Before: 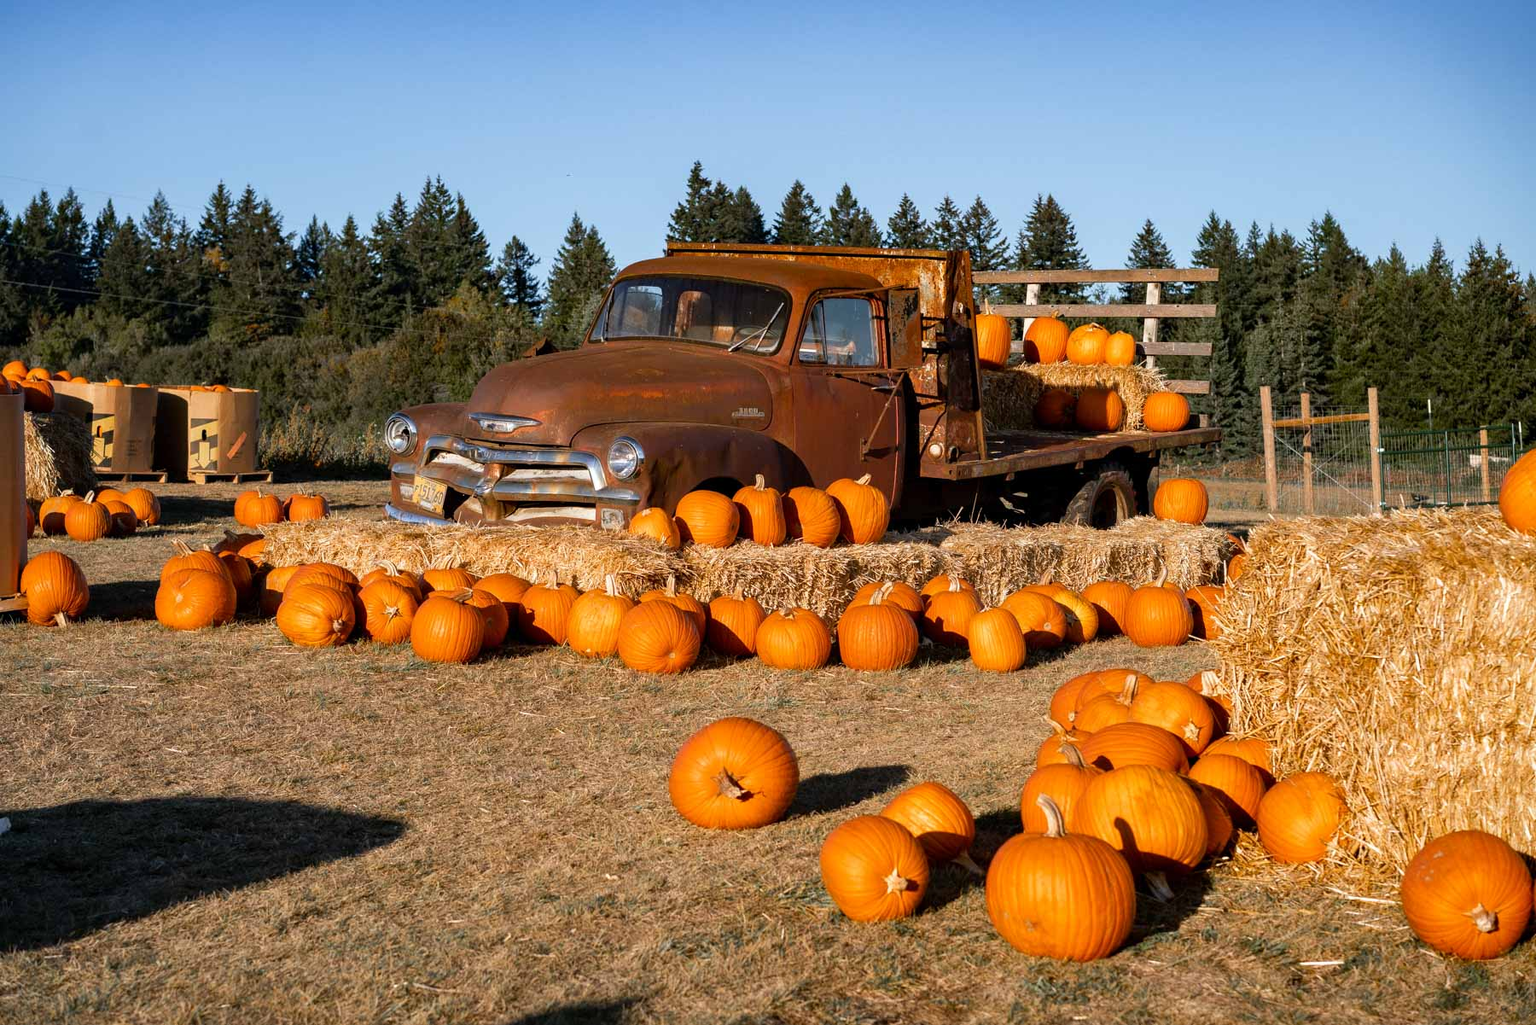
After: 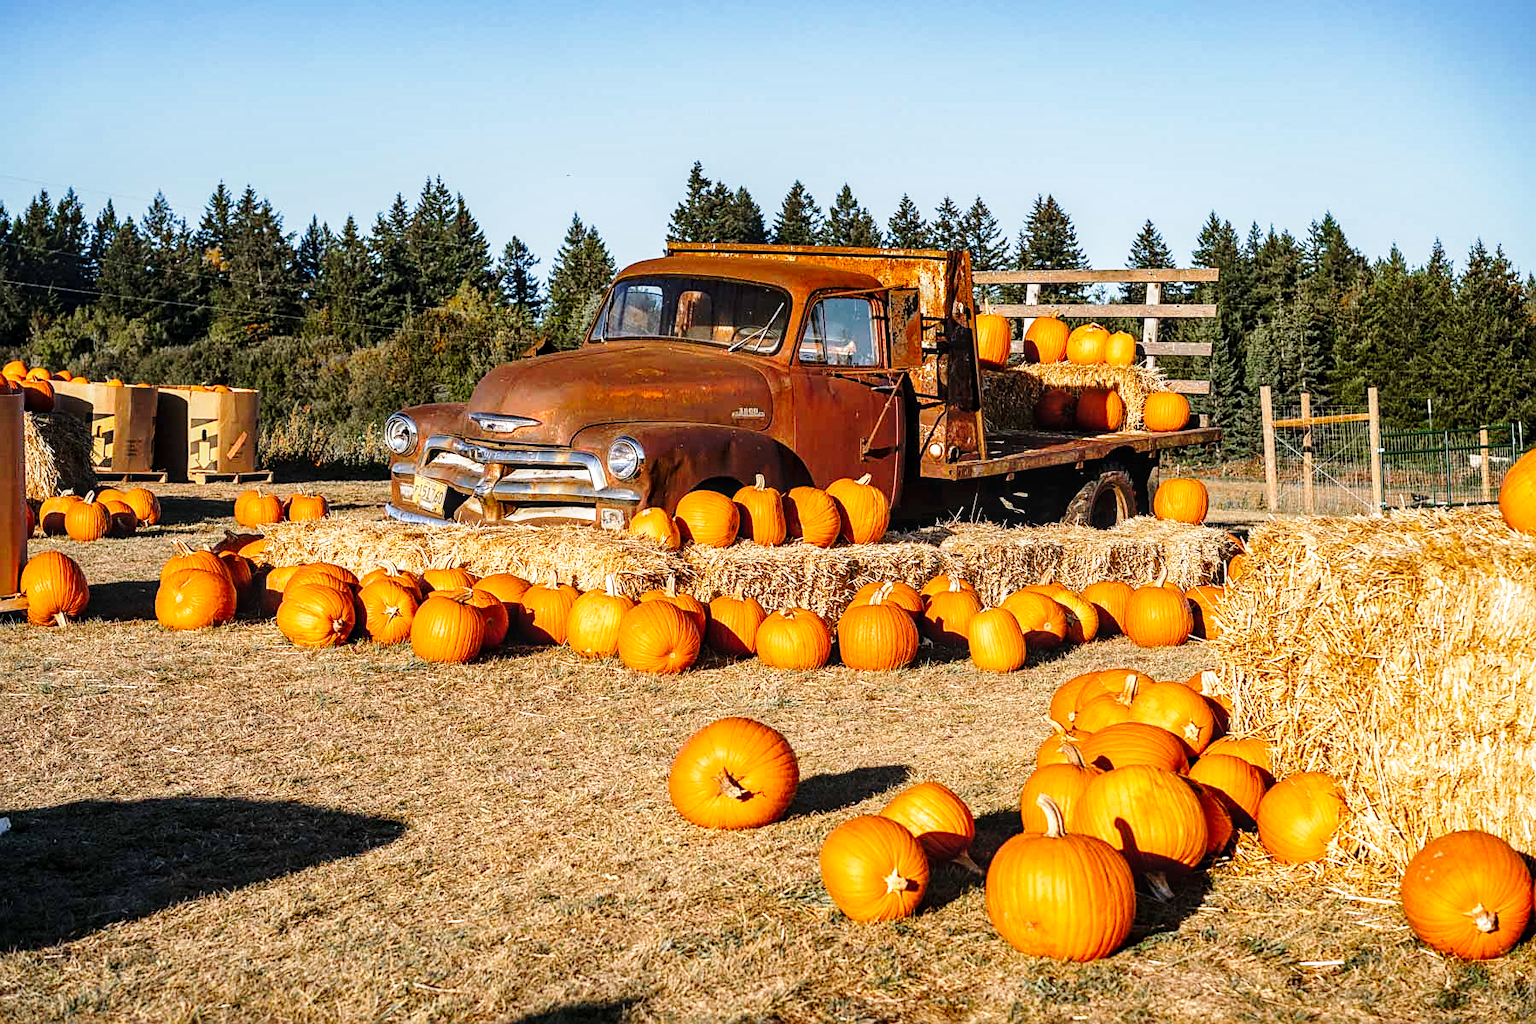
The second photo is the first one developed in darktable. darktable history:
local contrast: on, module defaults
sharpen: on, module defaults
base curve: curves: ch0 [(0, 0) (0.028, 0.03) (0.121, 0.232) (0.46, 0.748) (0.859, 0.968) (1, 1)], preserve colors none
